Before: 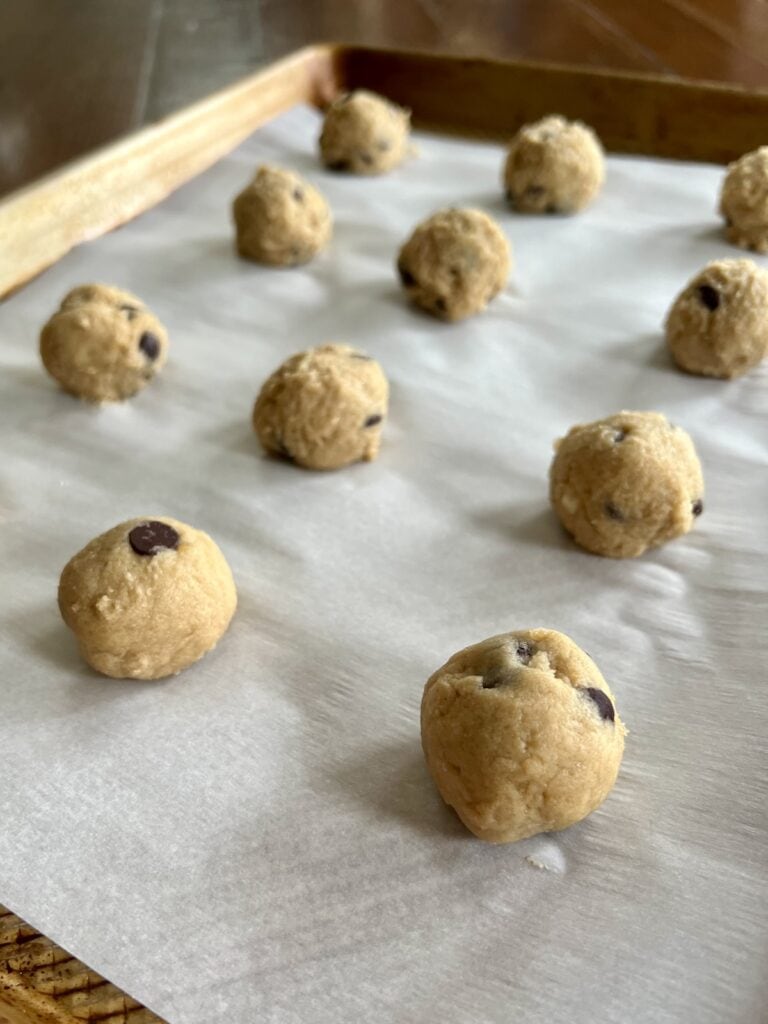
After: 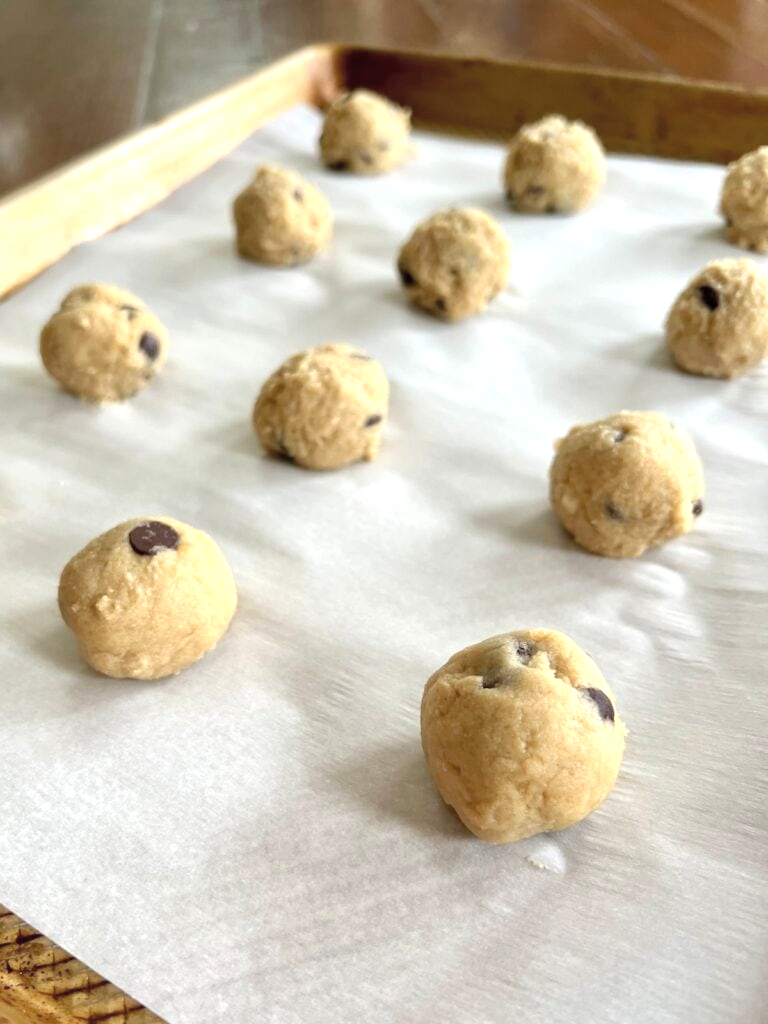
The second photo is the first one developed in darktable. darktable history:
contrast brightness saturation: brightness 0.15
exposure: black level correction 0.001, exposure 0.5 EV, compensate exposure bias true, compensate highlight preservation false
